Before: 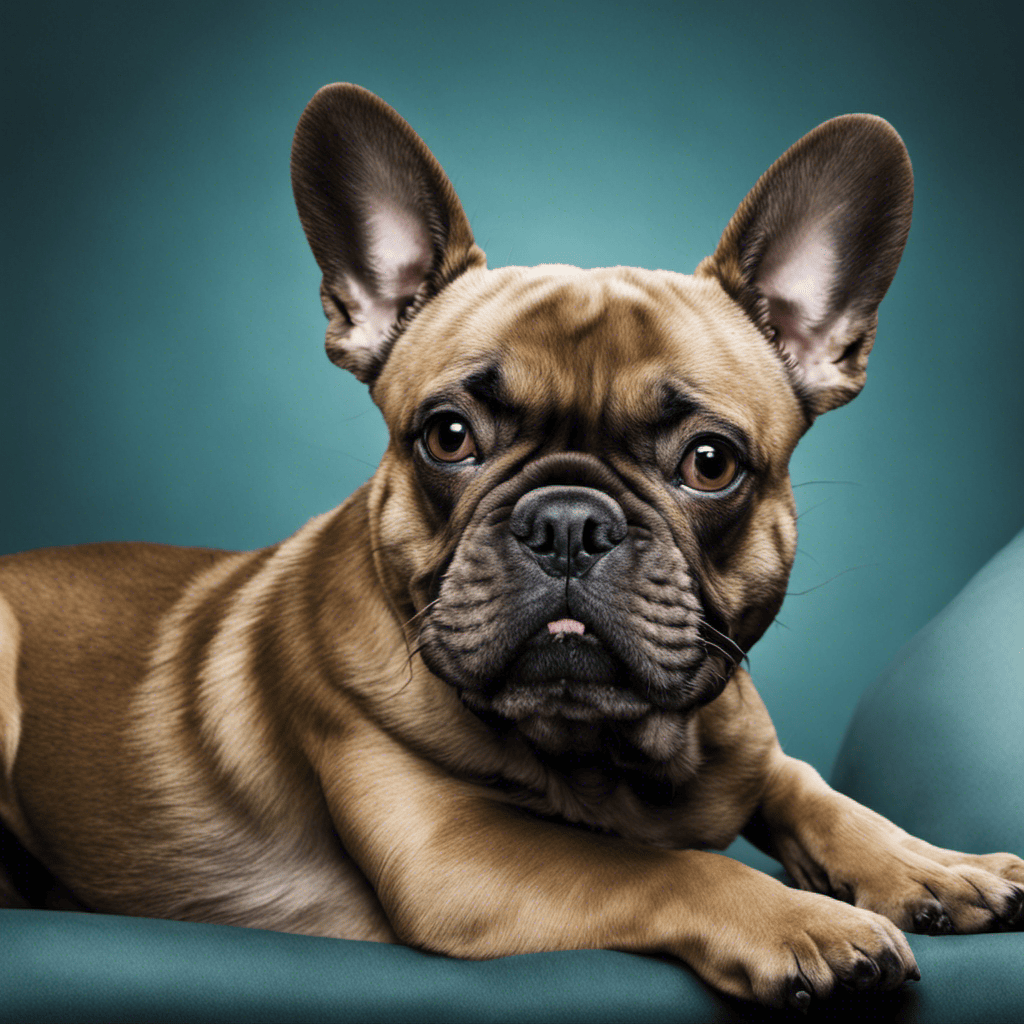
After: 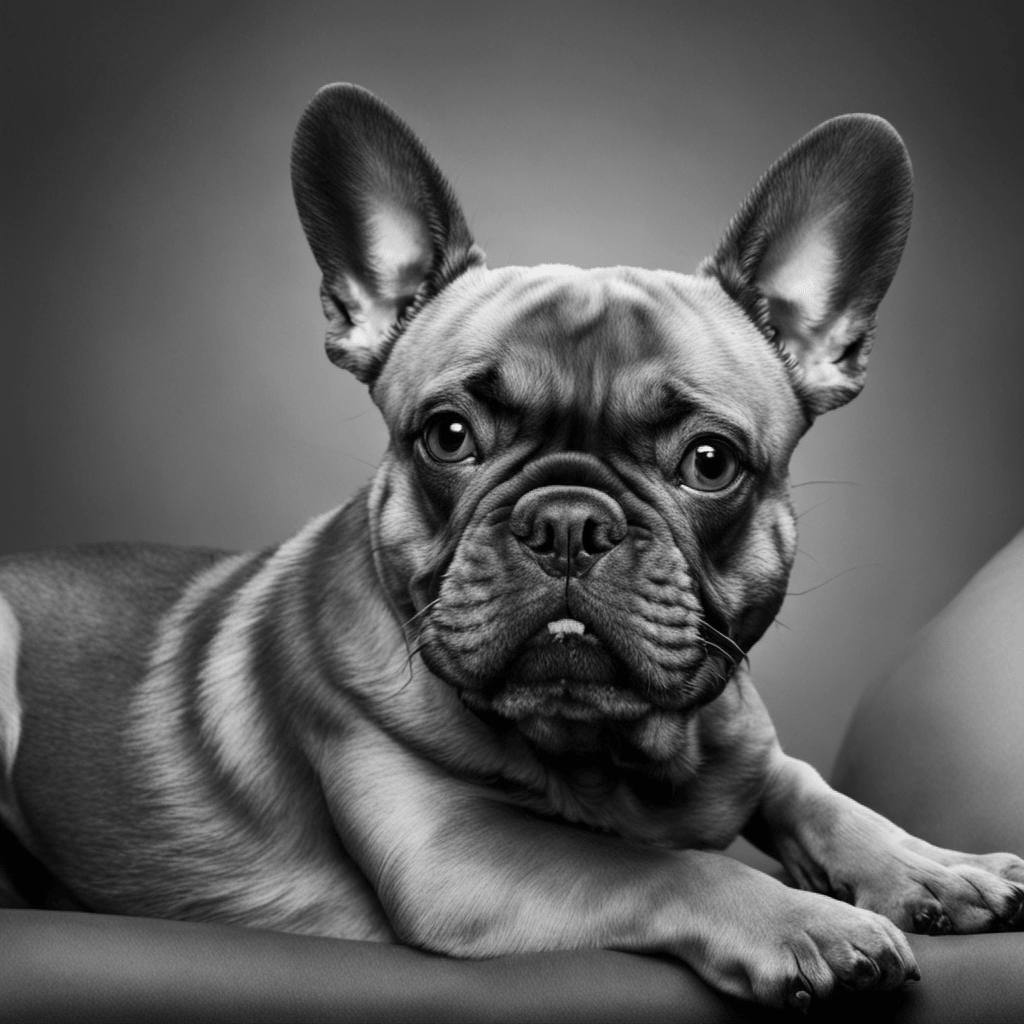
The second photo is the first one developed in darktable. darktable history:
monochrome: on, module defaults
white balance: emerald 1
